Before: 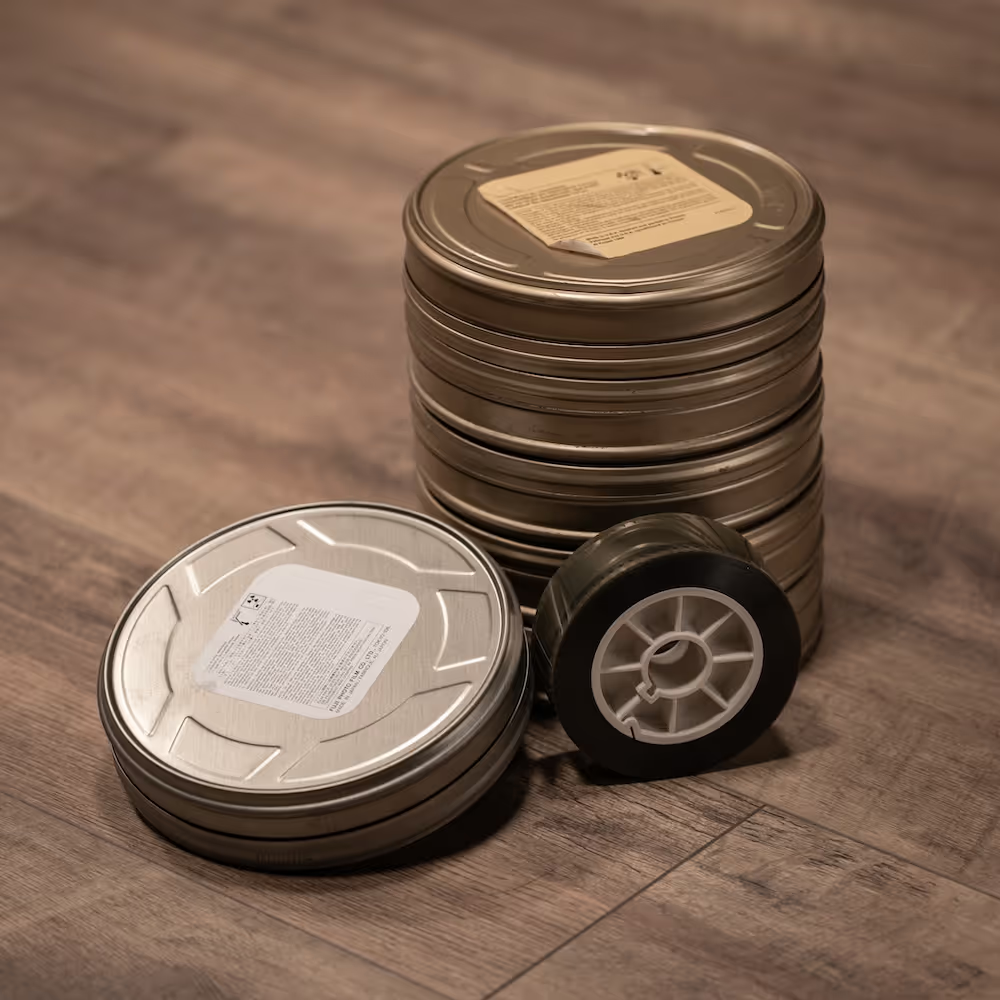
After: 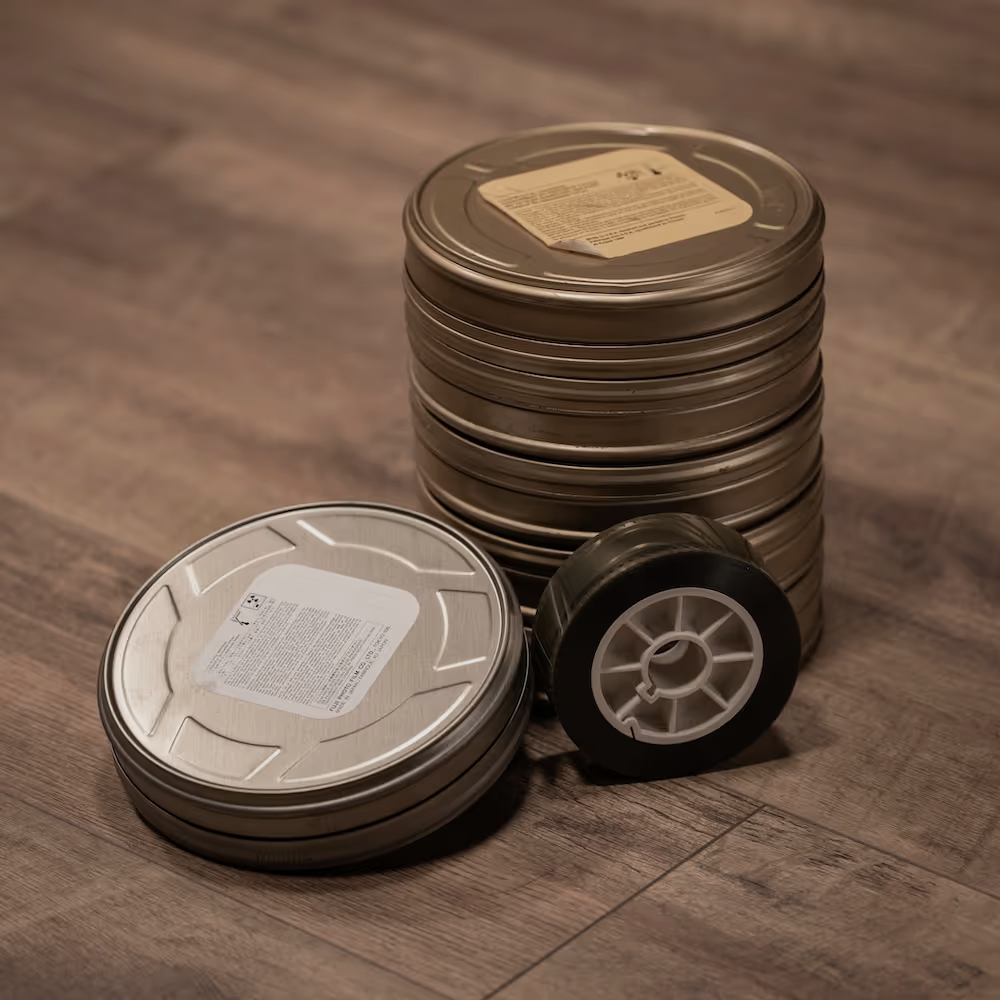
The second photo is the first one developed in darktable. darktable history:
exposure: exposure -0.341 EV, compensate highlight preservation false
